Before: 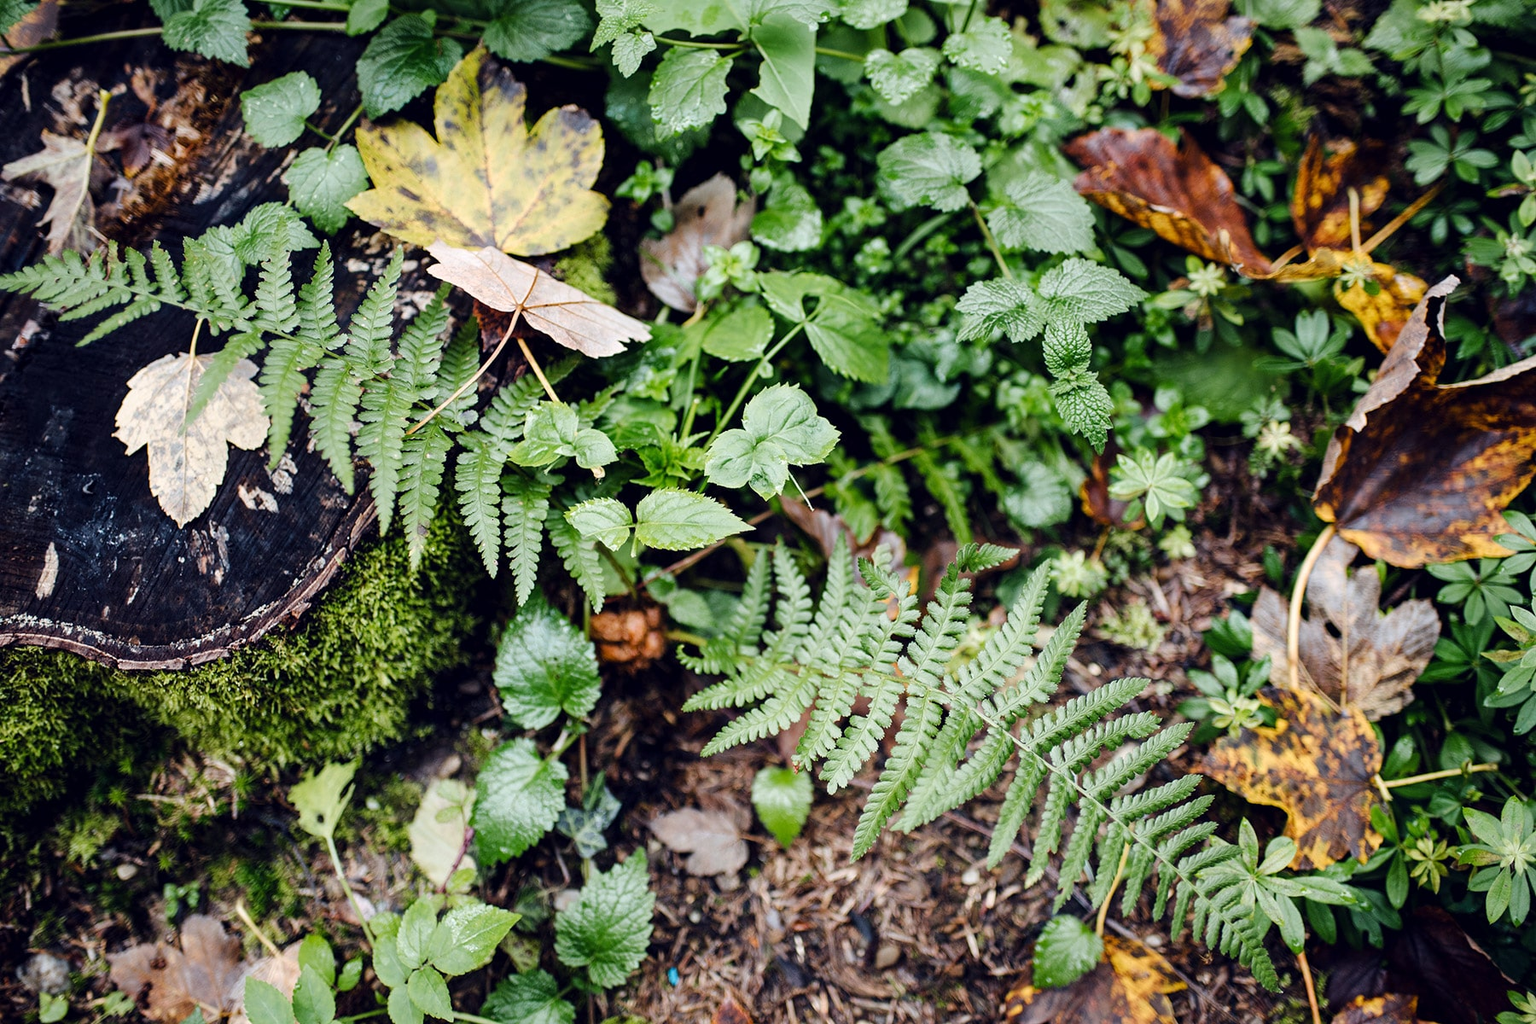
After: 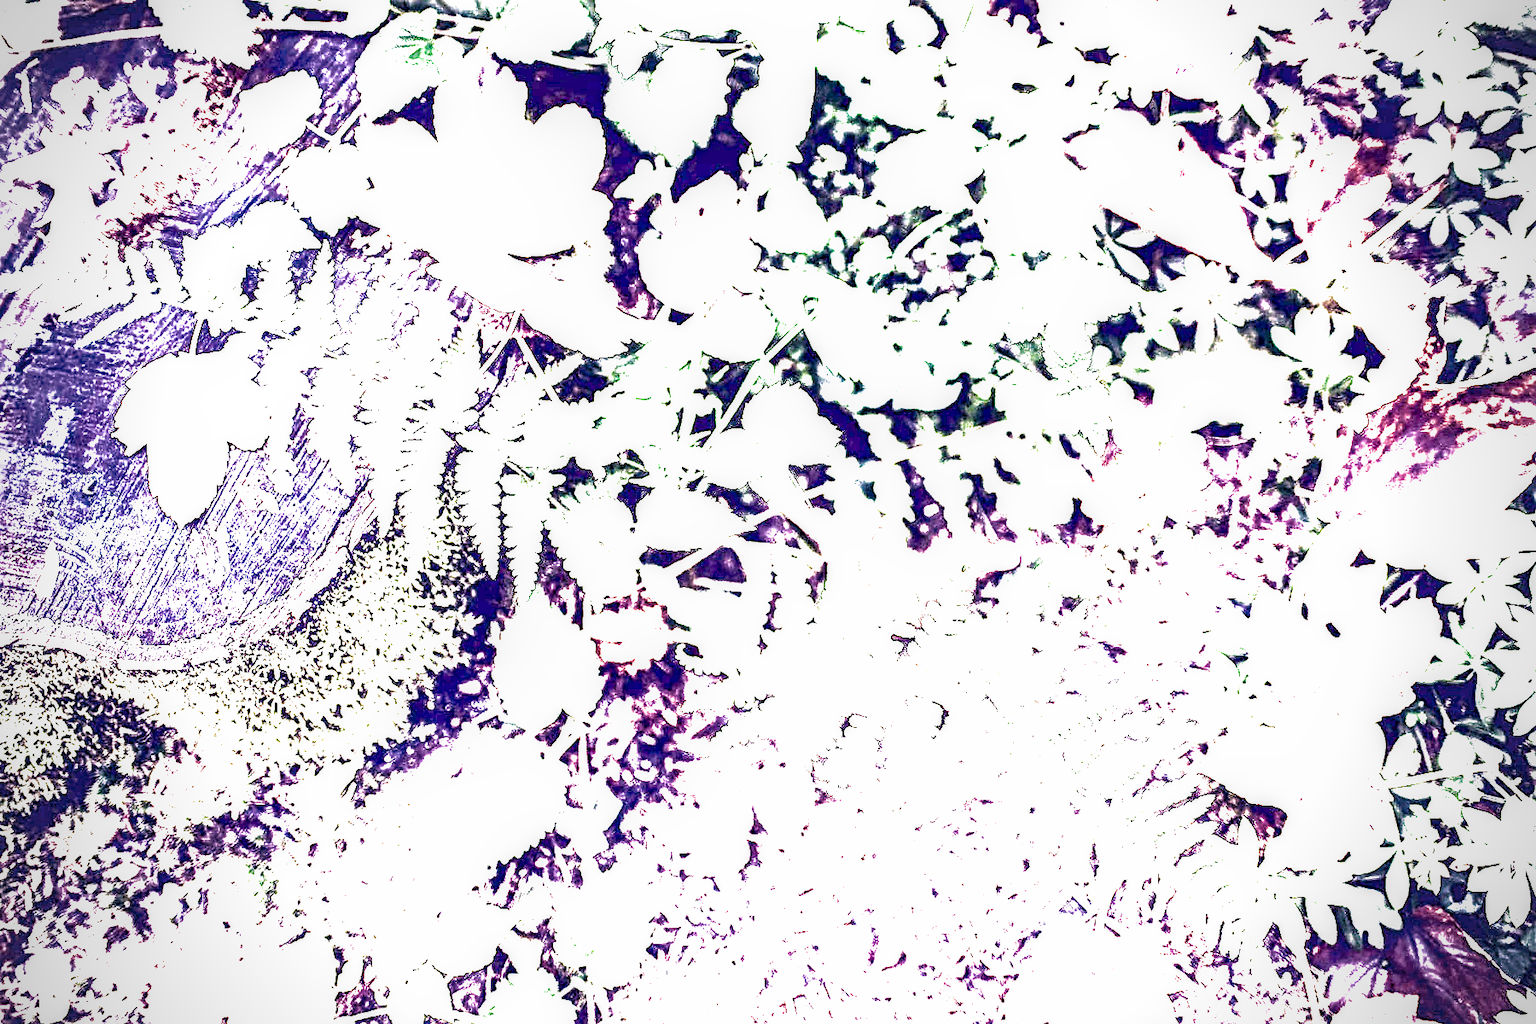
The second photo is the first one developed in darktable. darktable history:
white balance: red 2.229, blue 1.46
highlight reconstruction: on, module defaults
color calibration "scene-referred default": x 0.37, y 0.382, temperature 4313.32 K
lens correction: scale 1, crop 1, focal 35, aperture 4.5, distance 0.45, camera "Canon EOS RP", lens "Canon RF 35mm F1.8 MACRO IS STM"
exposure: black level correction 0, exposure 2.138 EV, compensate exposure bias true, compensate highlight preservation false
filmic rgb: black relative exposure -1 EV, white relative exposure 2.05 EV, hardness 1.52, contrast 2.25, enable highlight reconstruction true
haze removal: compatibility mode true, adaptive false
velvia: on, module defaults
local contrast: highlights 25%, shadows 75%, midtone range 0.75
rgb curve: curves: ch0 [(0, 0) (0.415, 0.237) (1, 1)]
sharpen: on, module defaults
vignetting: on, module defaults
